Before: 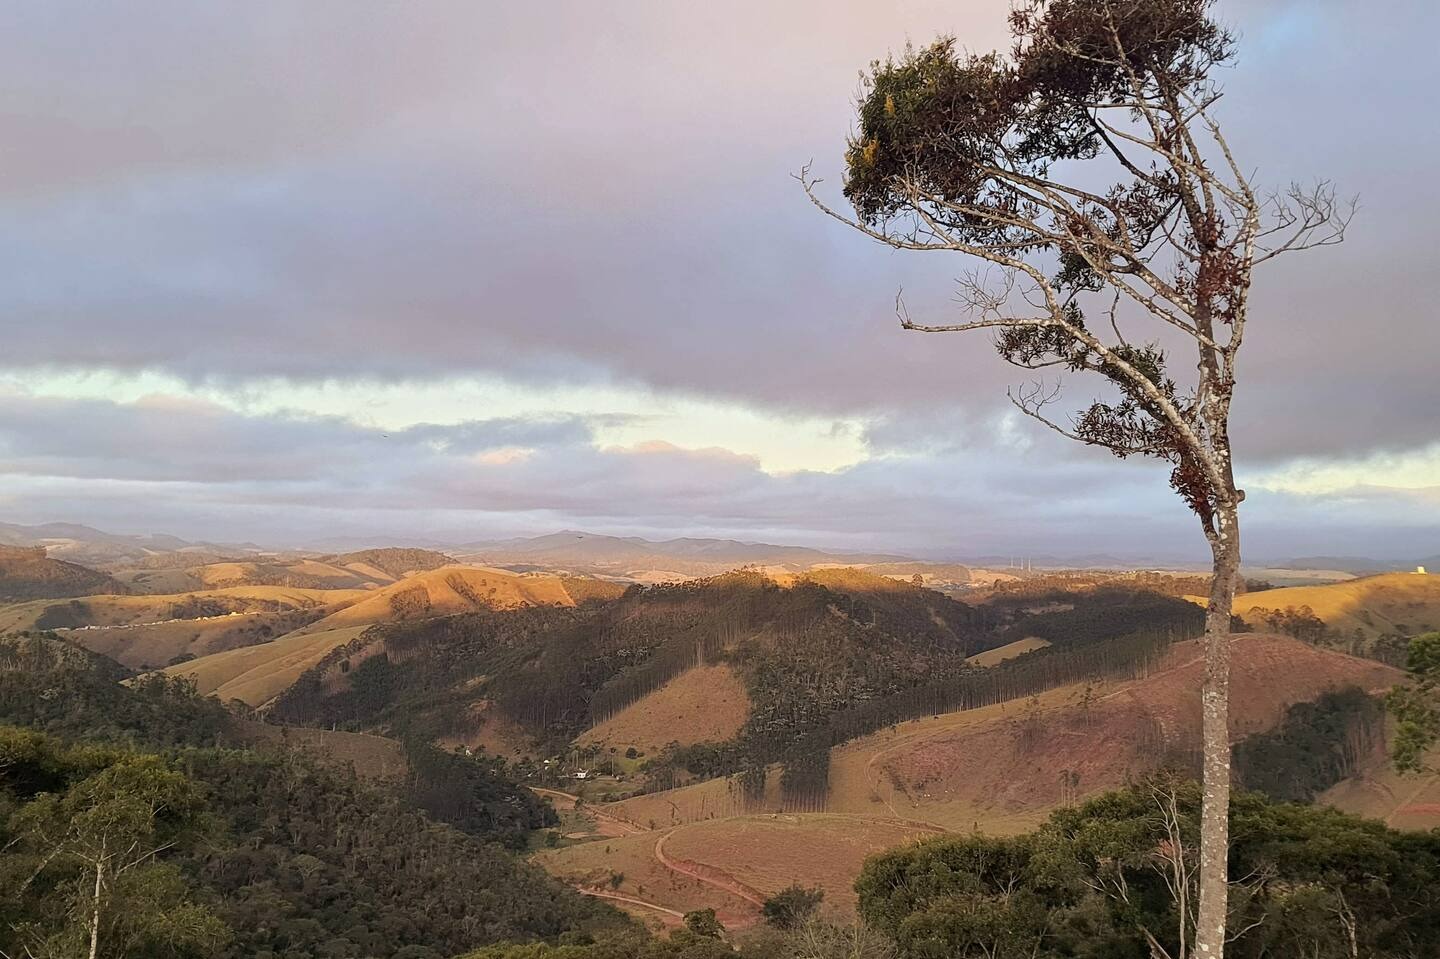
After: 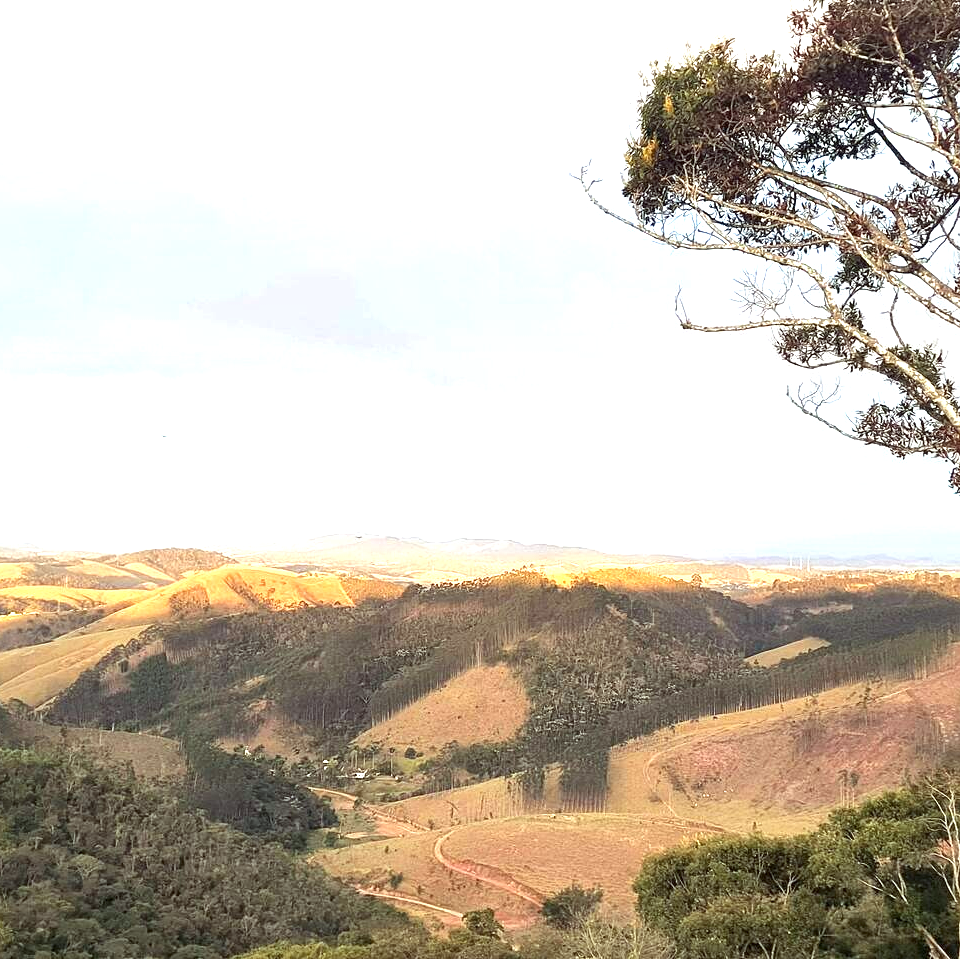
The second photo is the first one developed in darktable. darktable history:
crop: left 15.404%, right 17.917%
exposure: black level correction 0, exposure 1.453 EV, compensate exposure bias true, compensate highlight preservation false
color correction: highlights a* -6.48, highlights b* 0.688
local contrast: mode bilateral grid, contrast 20, coarseness 50, detail 130%, midtone range 0.2
